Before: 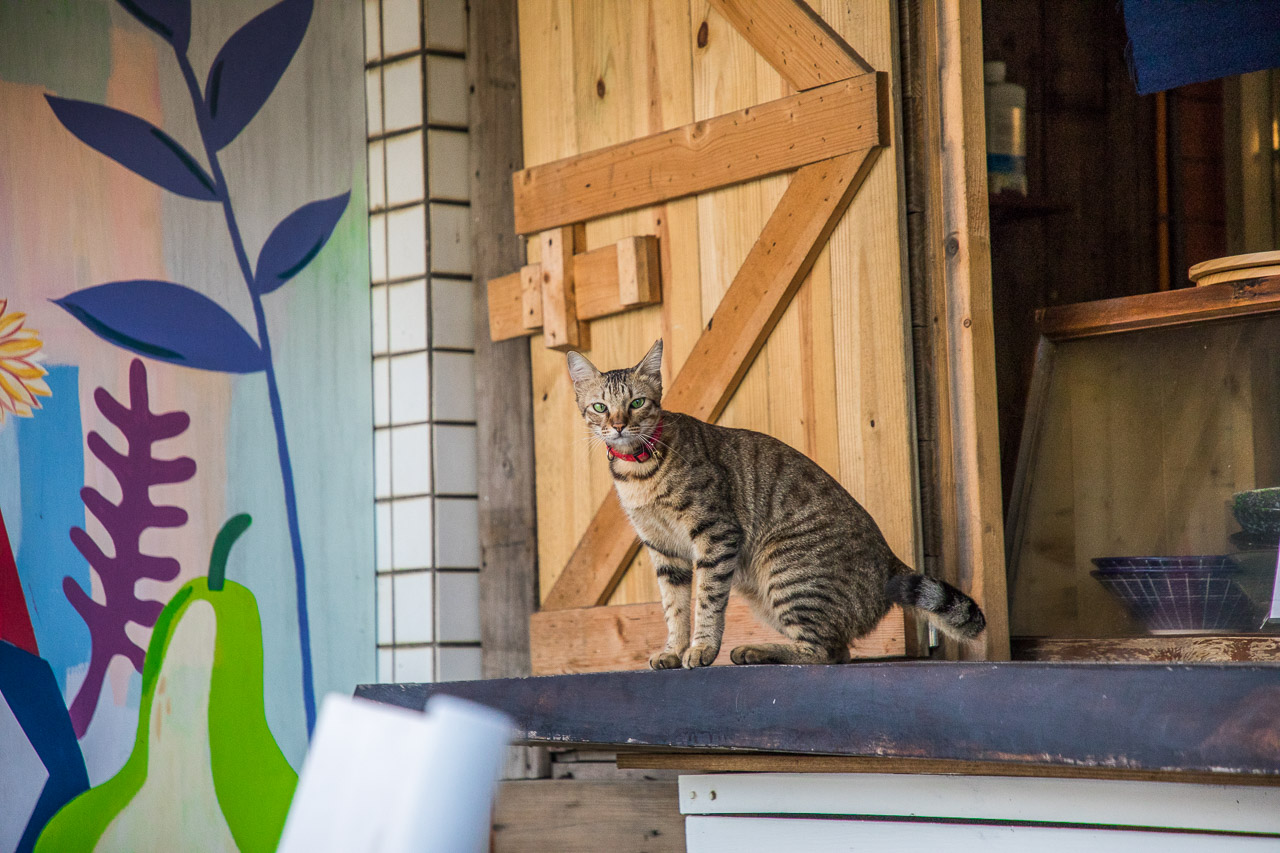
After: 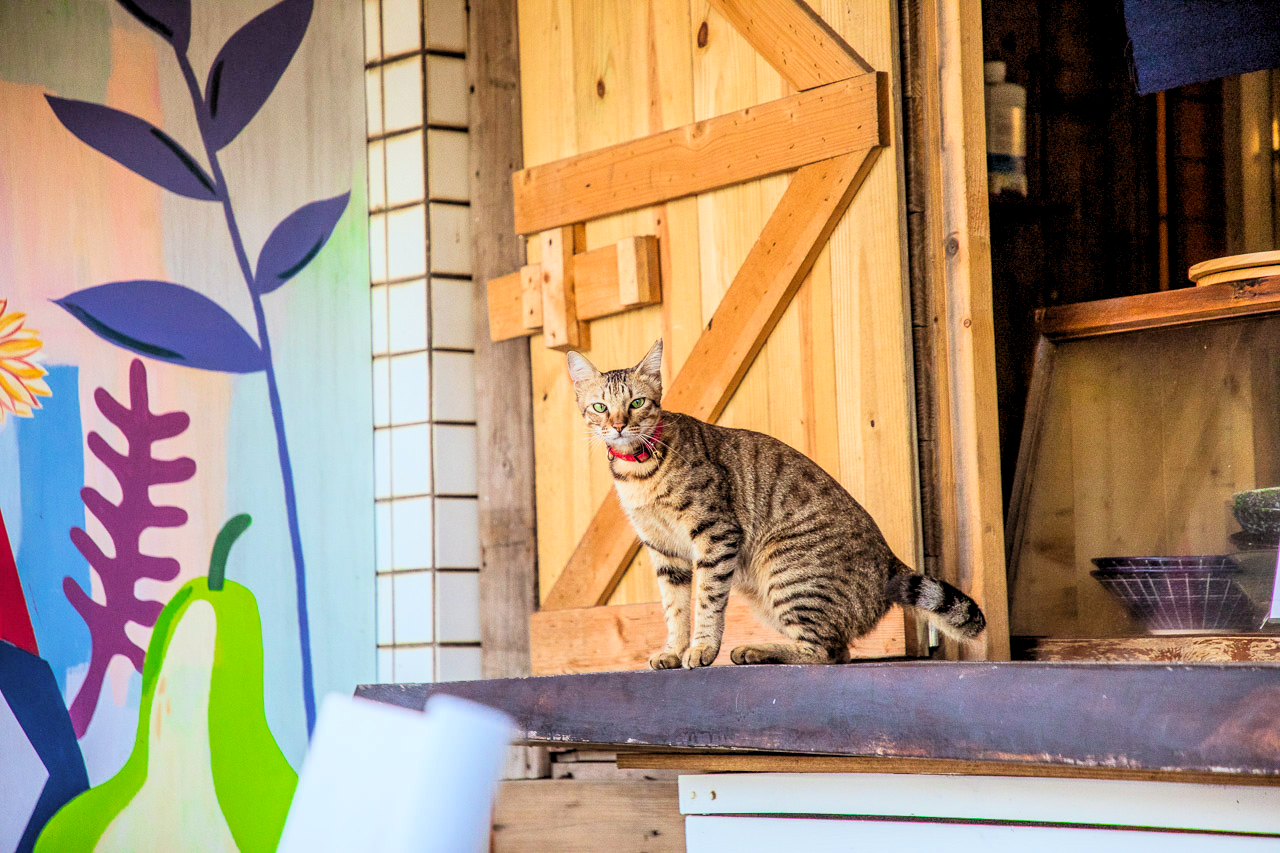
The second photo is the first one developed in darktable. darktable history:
exposure: black level correction 0.001, exposure 1.3 EV, compensate highlight preservation false
levels: levels [0.031, 0.5, 0.969]
filmic rgb: black relative exposure -7.15 EV, white relative exposure 5.36 EV, hardness 3.02, color science v6 (2022)
rgb levels: mode RGB, independent channels, levels [[0, 0.5, 1], [0, 0.521, 1], [0, 0.536, 1]]
